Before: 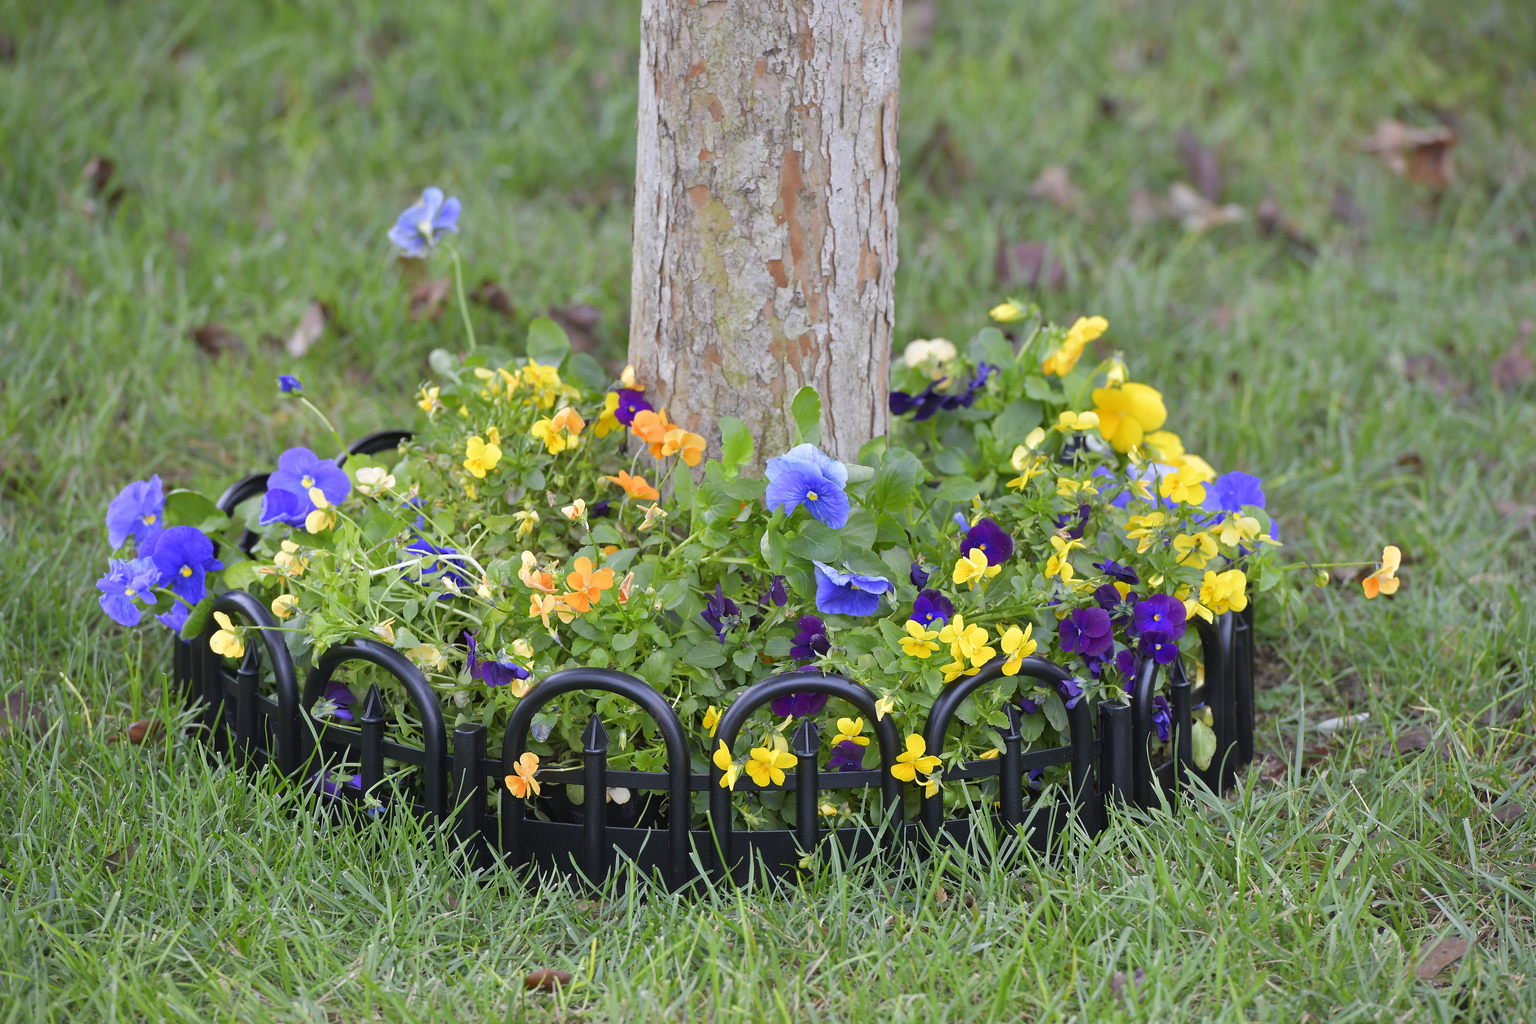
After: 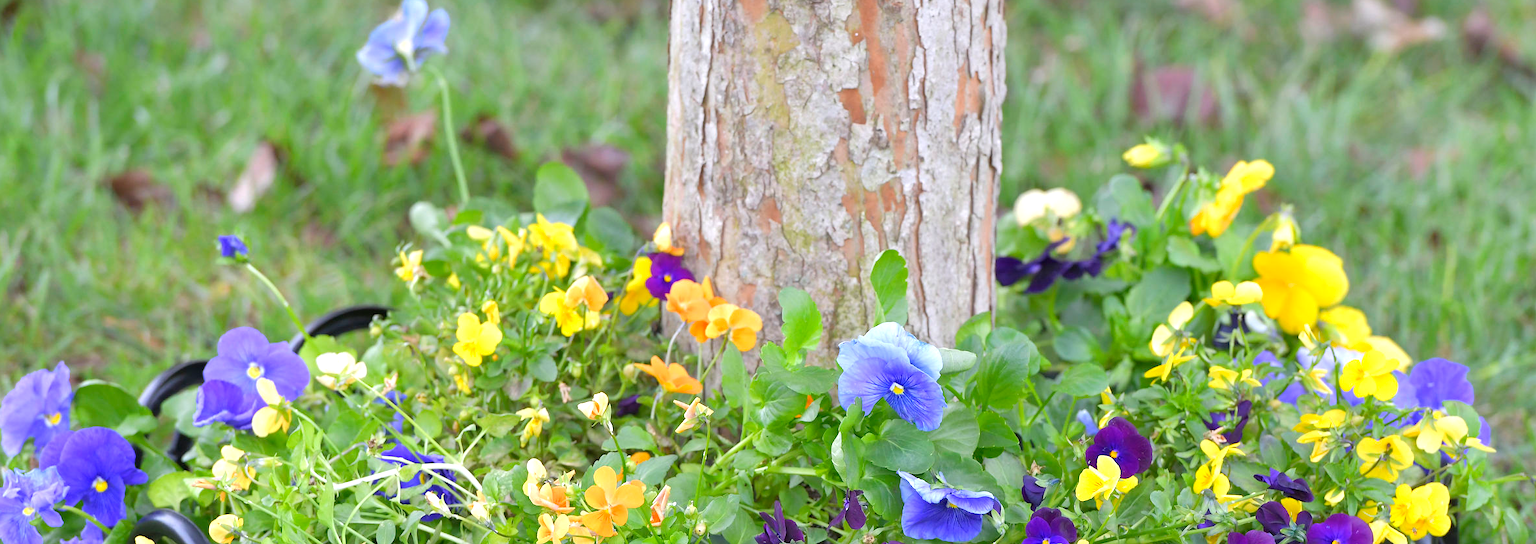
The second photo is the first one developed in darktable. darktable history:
crop: left 7.032%, top 18.641%, right 14.391%, bottom 39.521%
exposure: black level correction 0, exposure 0.498 EV, compensate highlight preservation false
